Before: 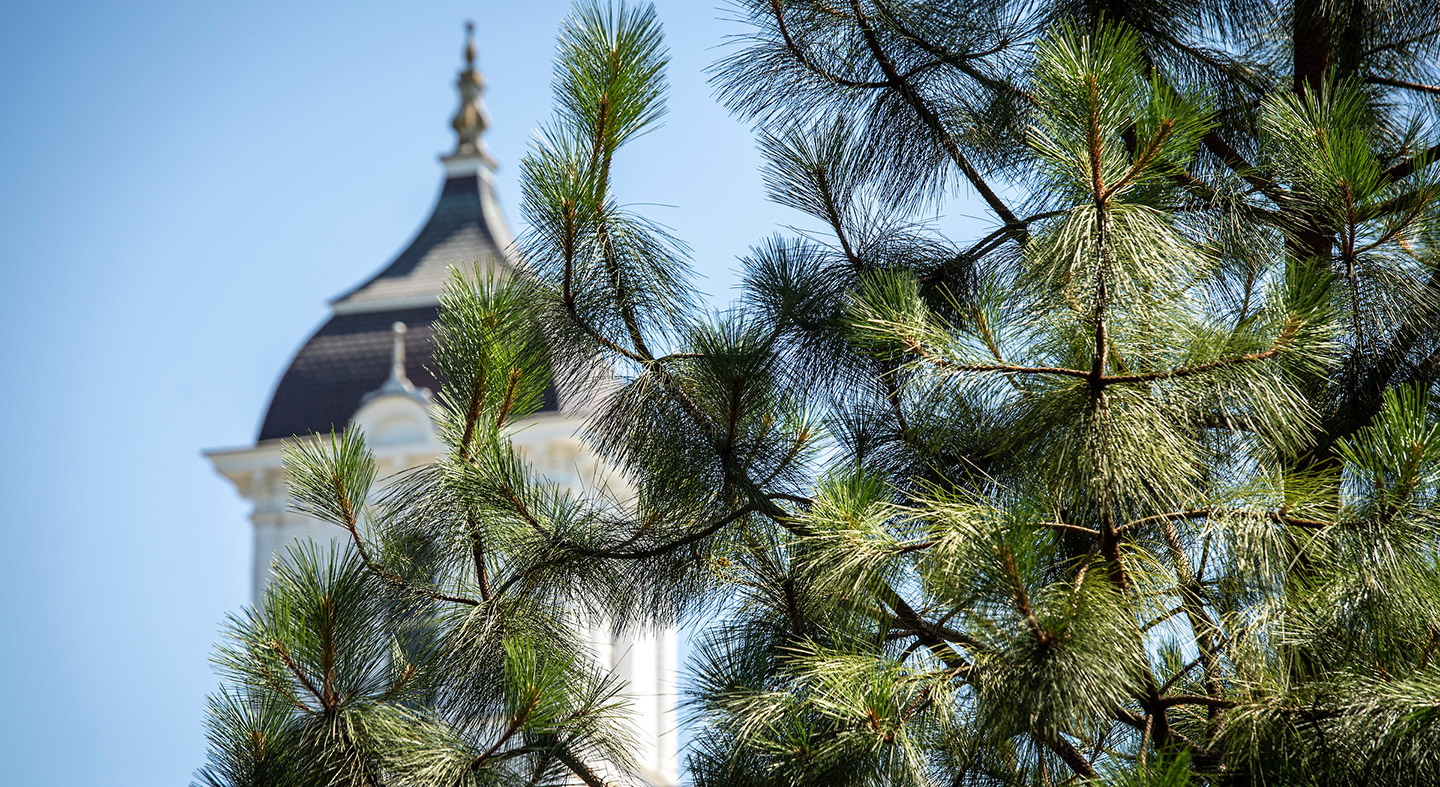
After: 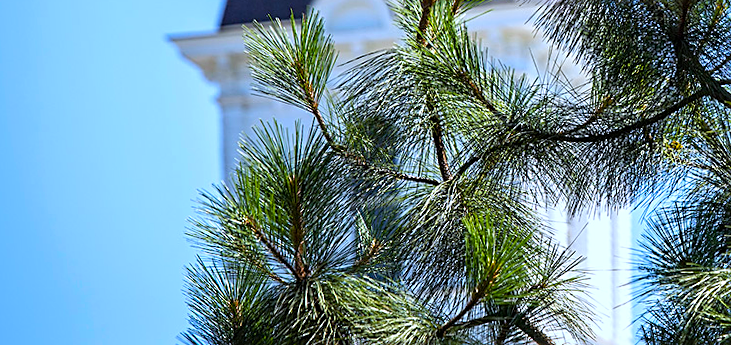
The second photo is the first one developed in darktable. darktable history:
rotate and perspective: rotation 0.074°, lens shift (vertical) 0.096, lens shift (horizontal) -0.041, crop left 0.043, crop right 0.952, crop top 0.024, crop bottom 0.979
crop and rotate: top 54.778%, right 46.61%, bottom 0.159%
color balance rgb: perceptual saturation grading › global saturation 30%, global vibrance 20%
white balance: red 0.948, green 1.02, blue 1.176
sharpen: on, module defaults
